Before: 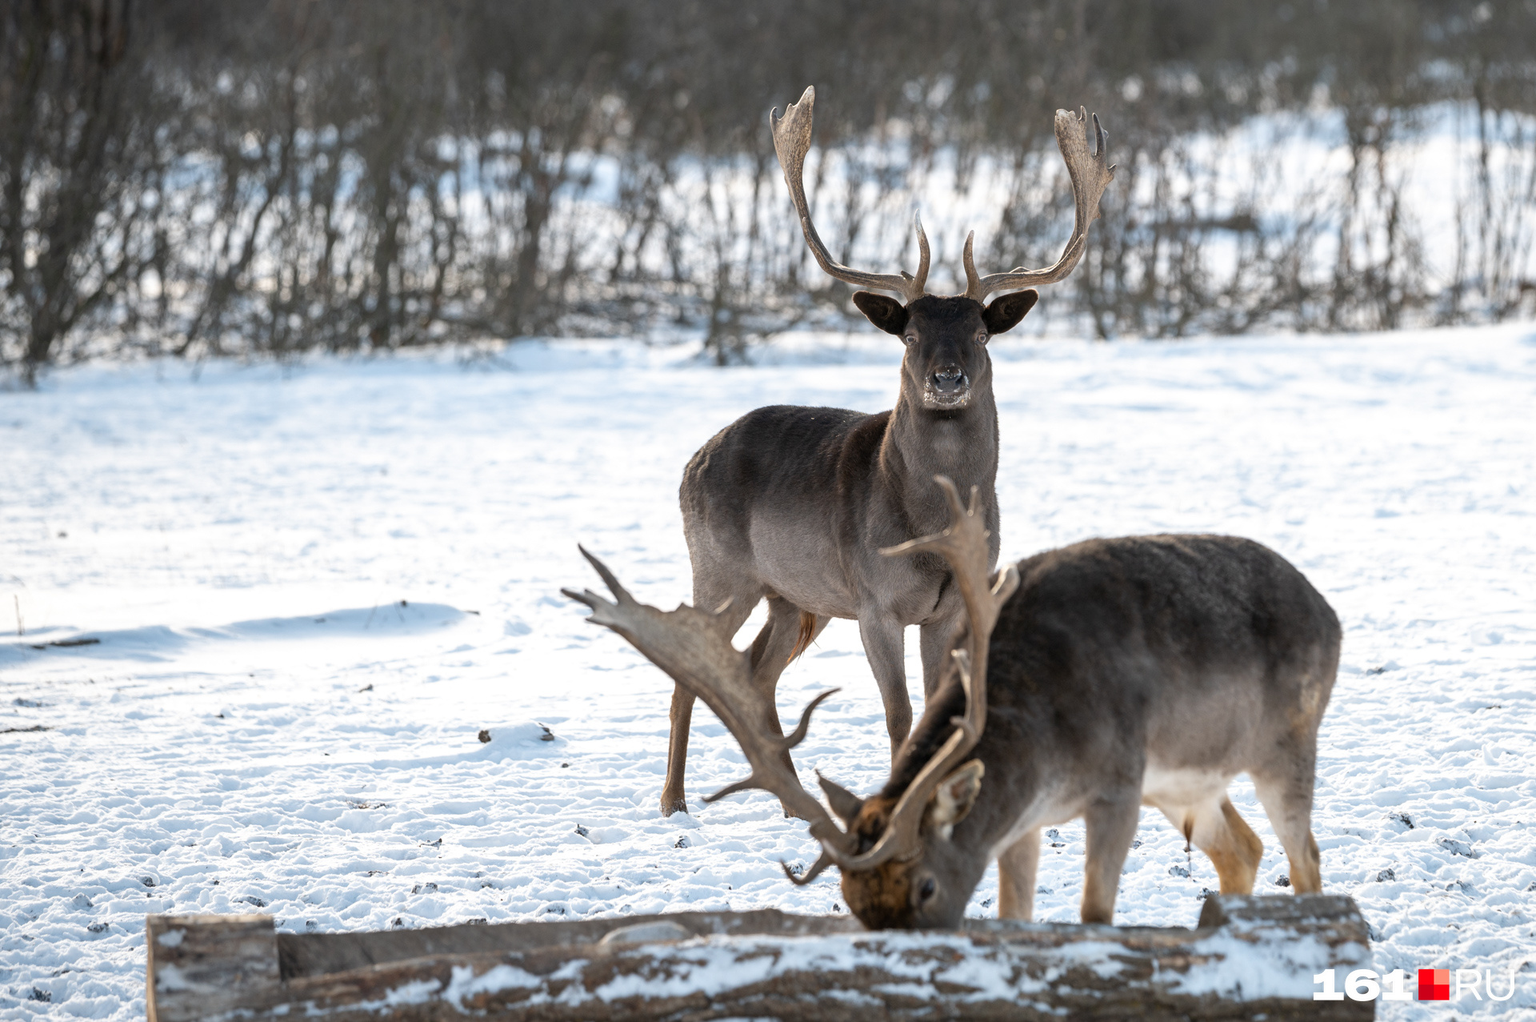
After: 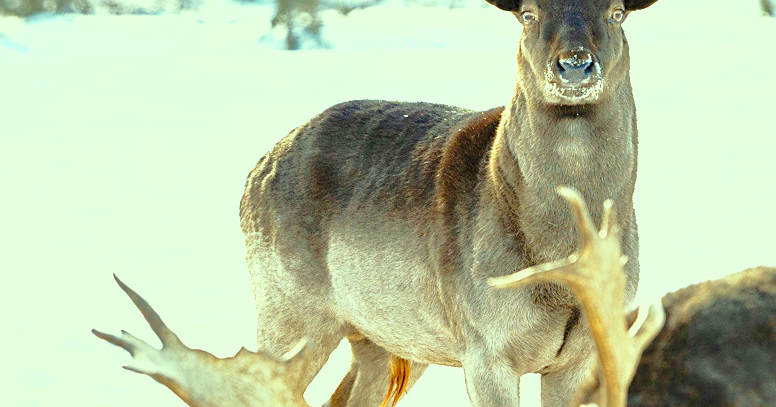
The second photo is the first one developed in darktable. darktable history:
exposure: black level correction 0, exposure 1.199 EV, compensate highlight preservation false
color correction: highlights a* -10.89, highlights b* 9.87, saturation 1.71
sharpen: on, module defaults
shadows and highlights: on, module defaults
local contrast: highlights 103%, shadows 100%, detail 120%, midtone range 0.2
base curve: curves: ch0 [(0, 0) (0.028, 0.03) (0.121, 0.232) (0.46, 0.748) (0.859, 0.968) (1, 1)], preserve colors none
crop: left 31.812%, top 31.875%, right 27.725%, bottom 36.209%
